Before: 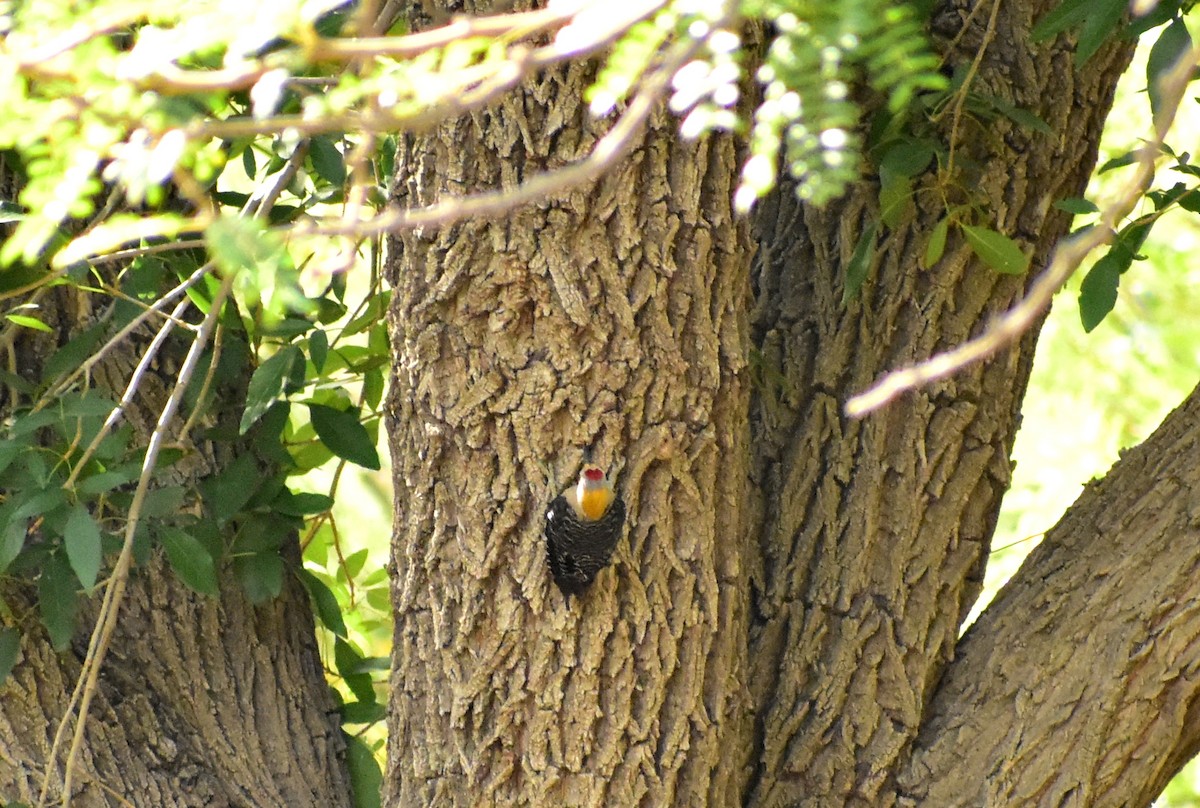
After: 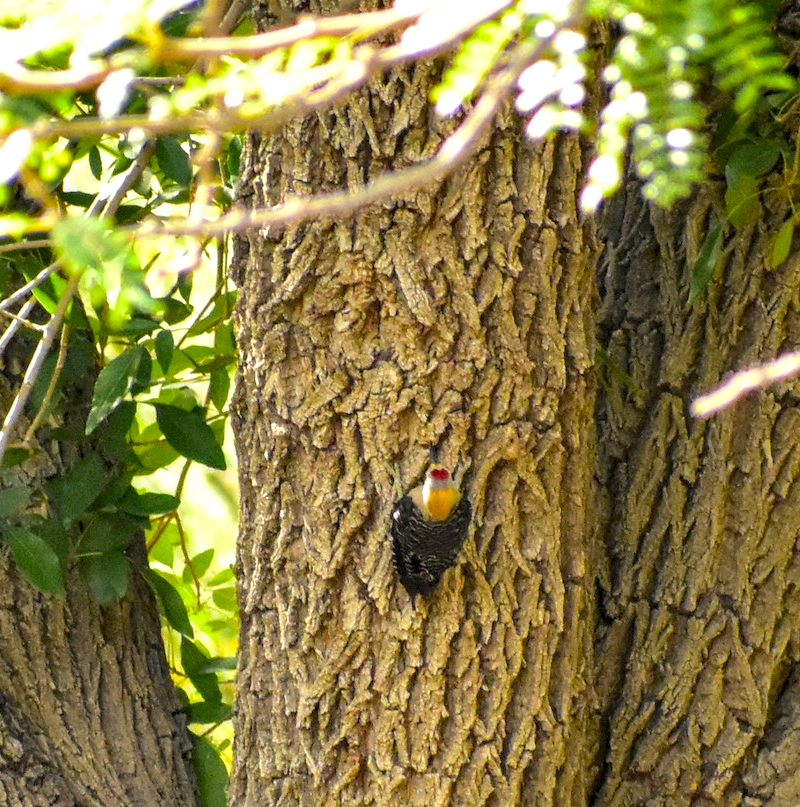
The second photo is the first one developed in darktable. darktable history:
crop and rotate: left 12.896%, right 20.417%
local contrast: detail 130%
color balance rgb: perceptual saturation grading › global saturation 19.341%, global vibrance 20%
